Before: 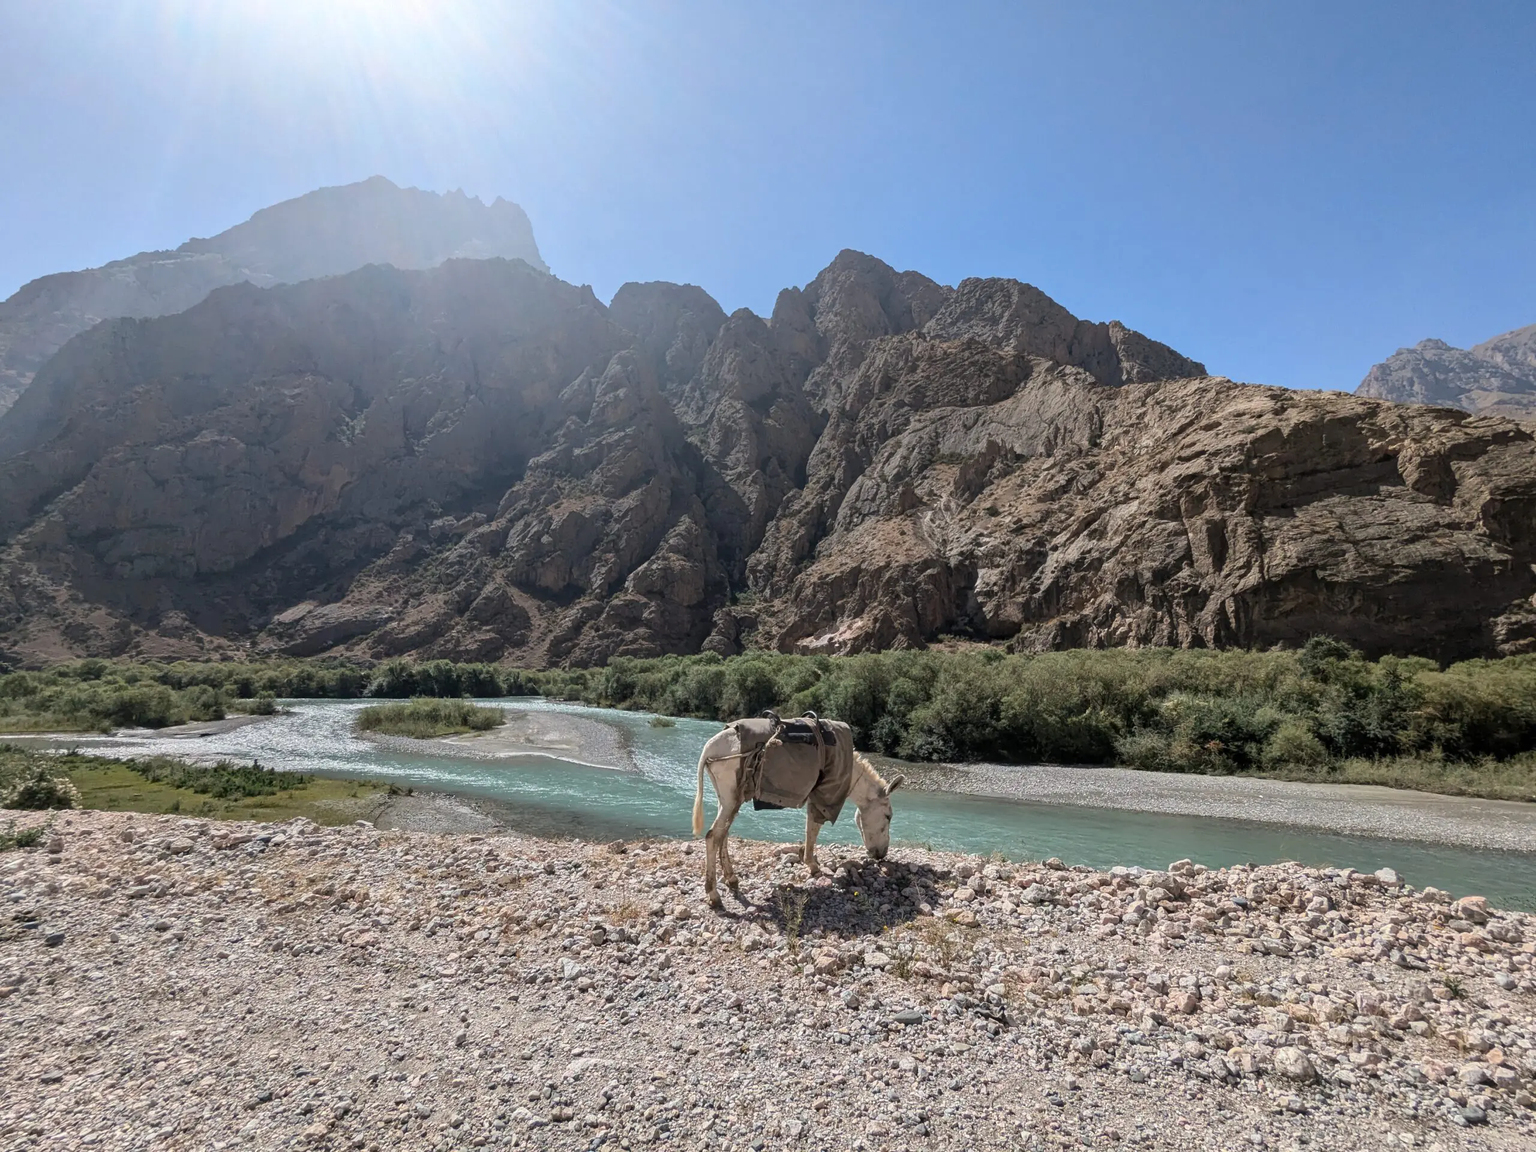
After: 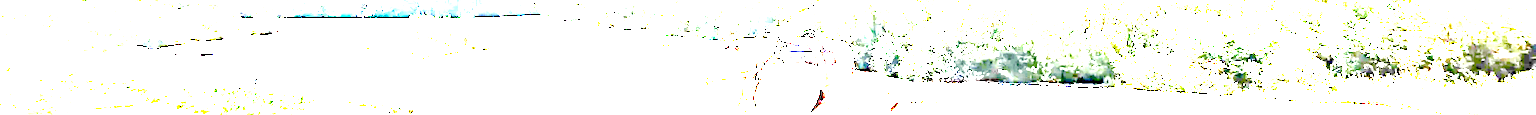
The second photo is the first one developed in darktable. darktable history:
exposure: exposure 8 EV, compensate highlight preservation false
haze removal: compatibility mode true, adaptive false
crop and rotate: top 59.084%, bottom 30.916%
color balance rgb: on, module defaults
